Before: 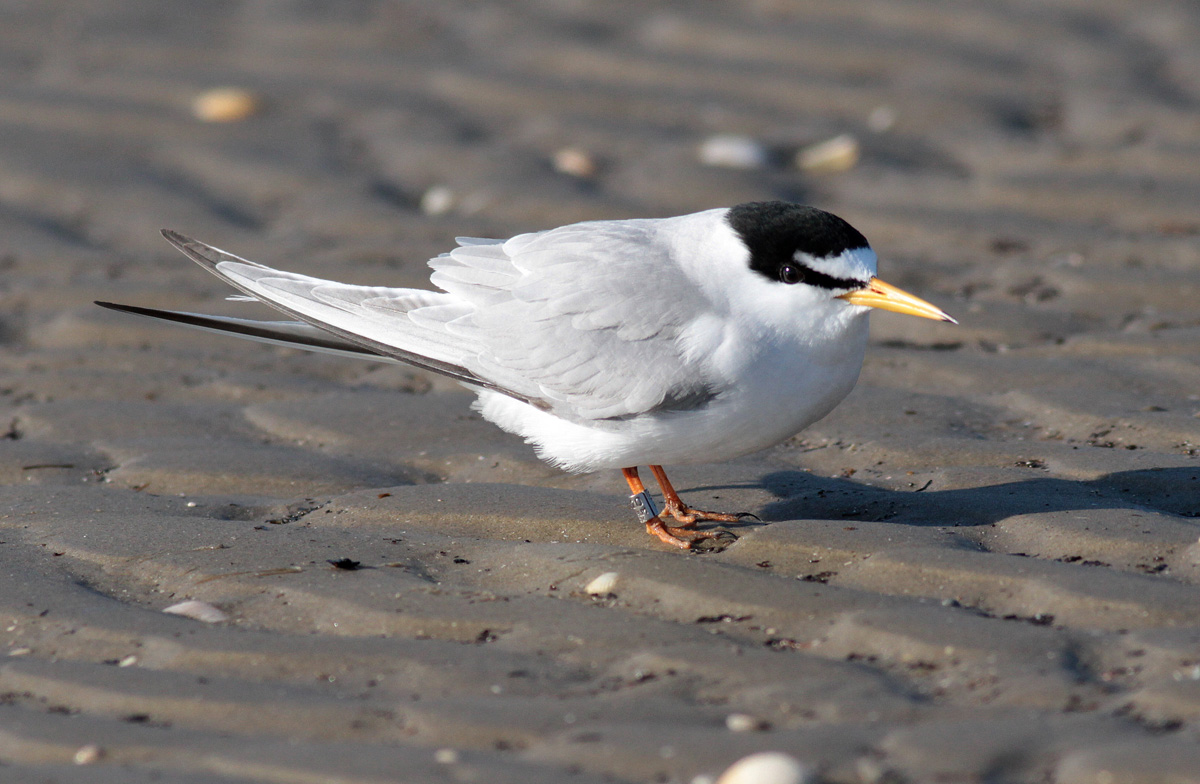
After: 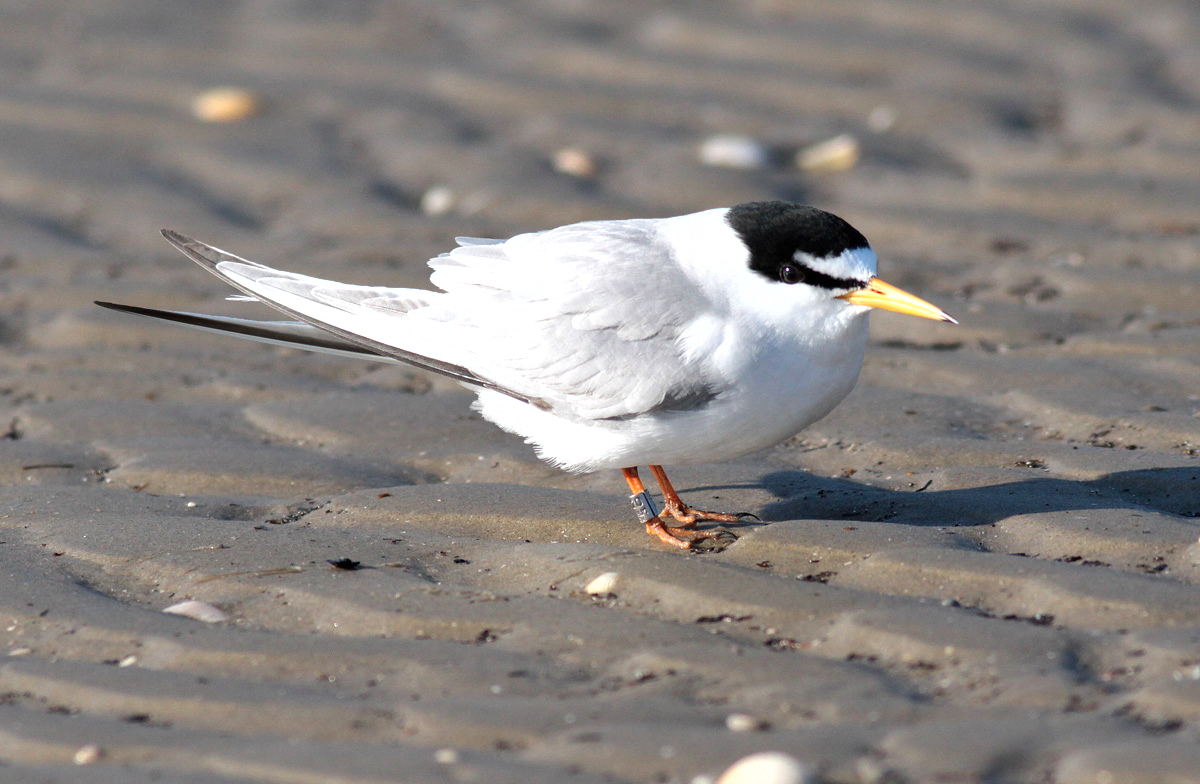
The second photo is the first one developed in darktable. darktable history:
exposure: black level correction 0, exposure 0.498 EV, compensate highlight preservation false
shadows and highlights: shadows 32.29, highlights -31.36, soften with gaussian
